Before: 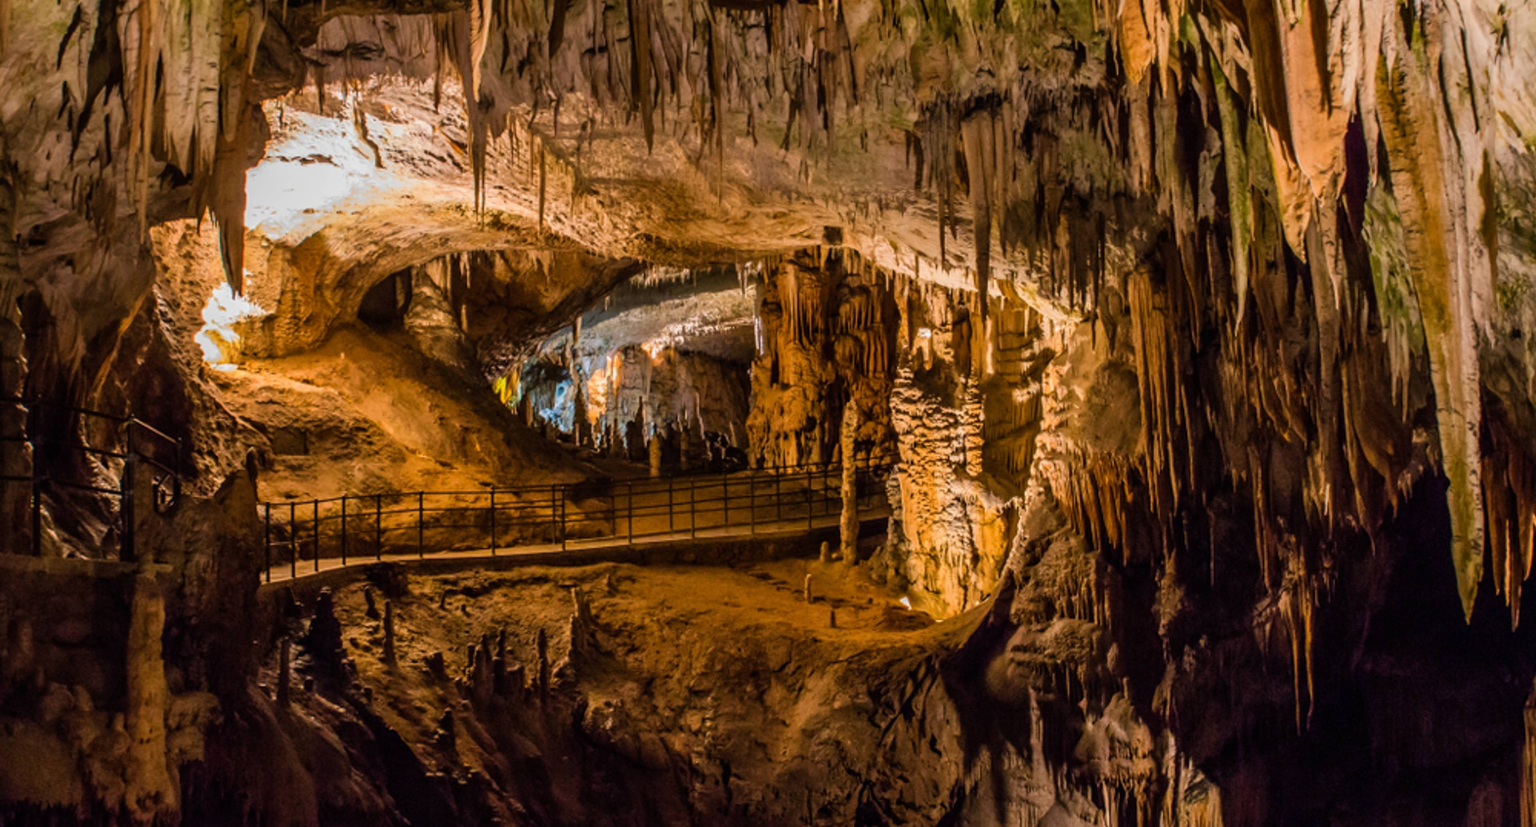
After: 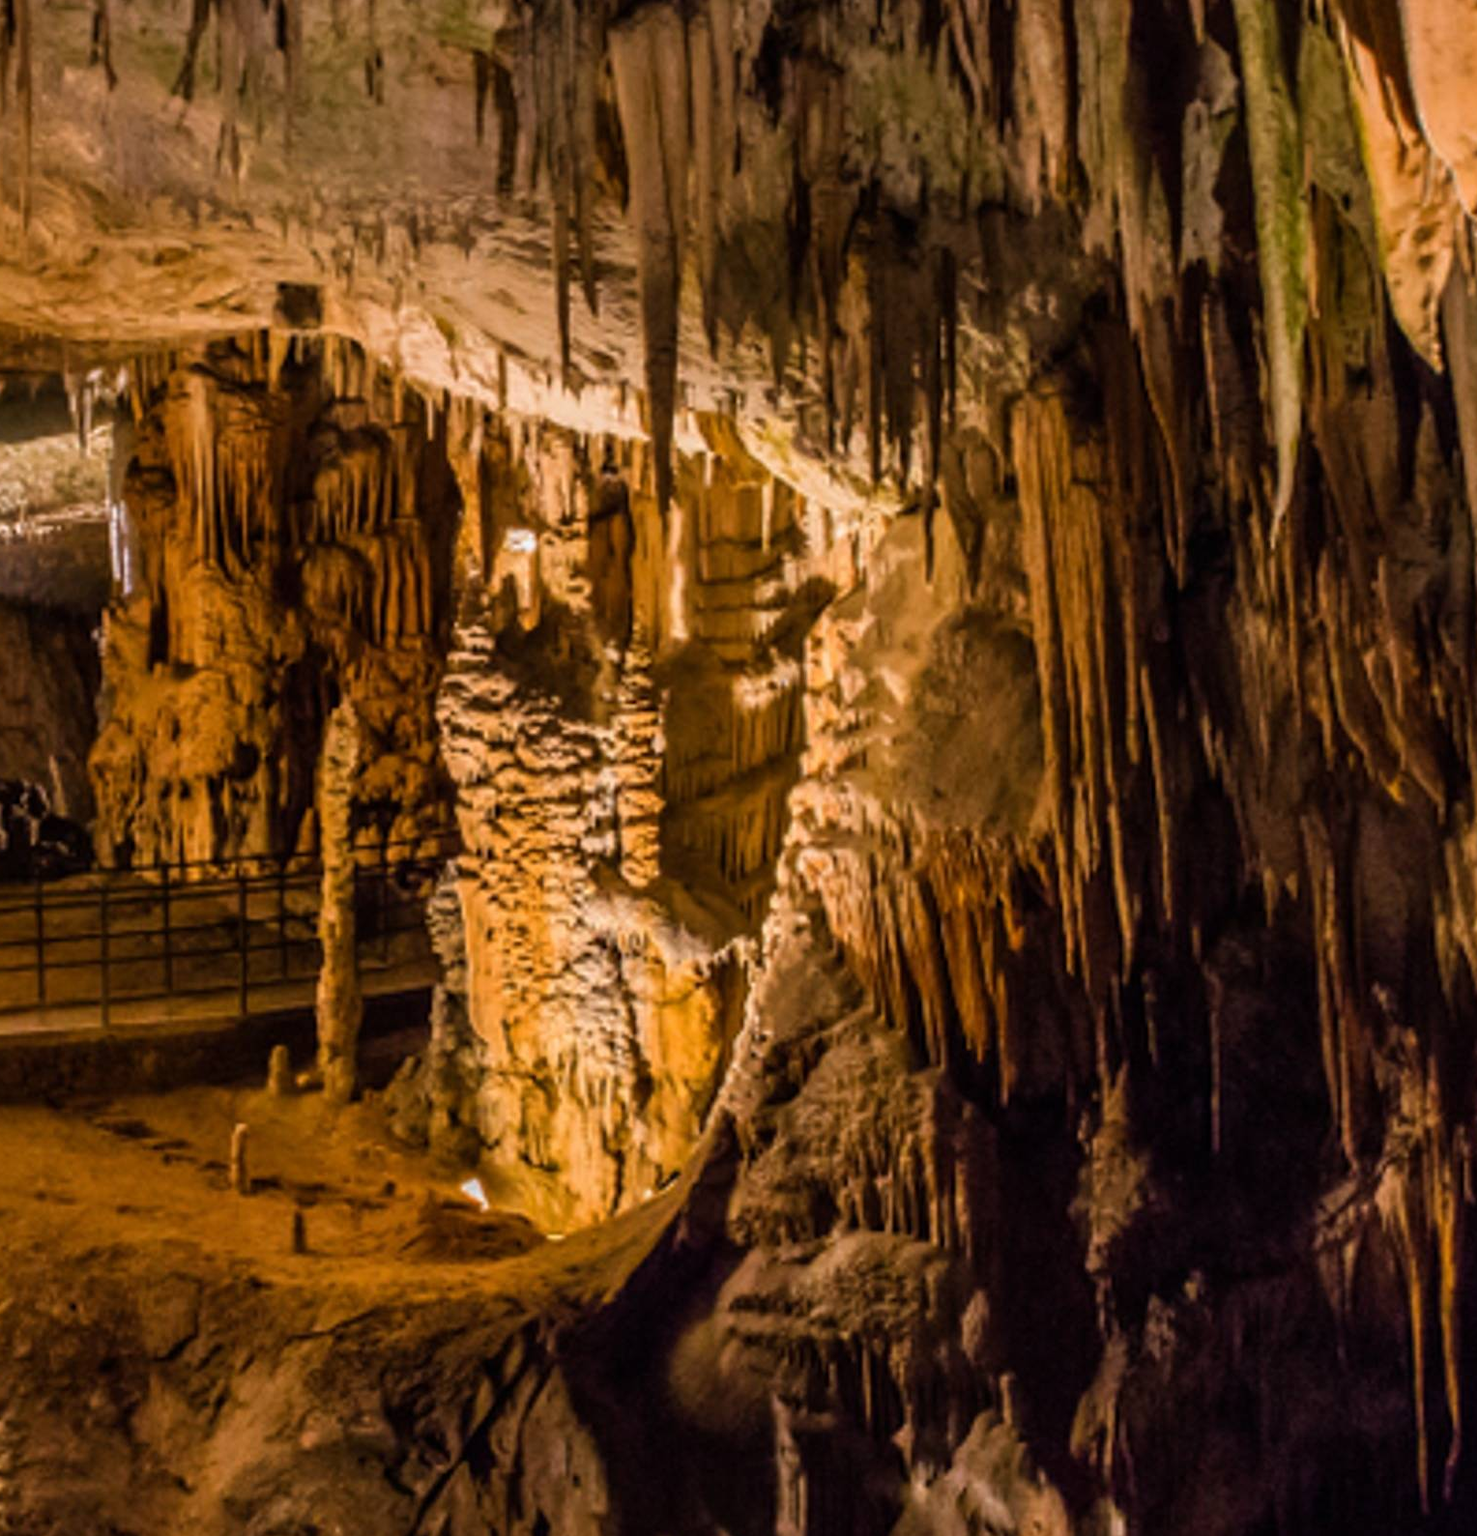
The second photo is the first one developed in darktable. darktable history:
crop: left 46.183%, top 13.21%, right 14.009%, bottom 9.933%
